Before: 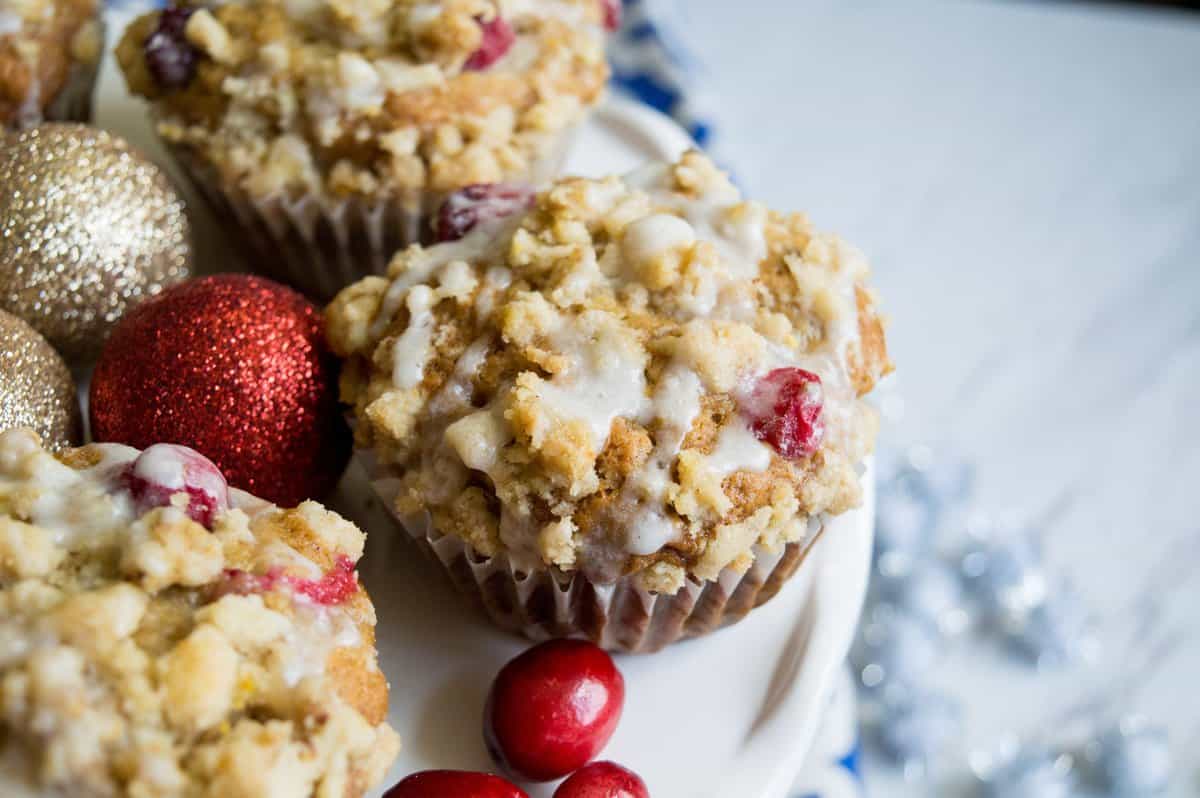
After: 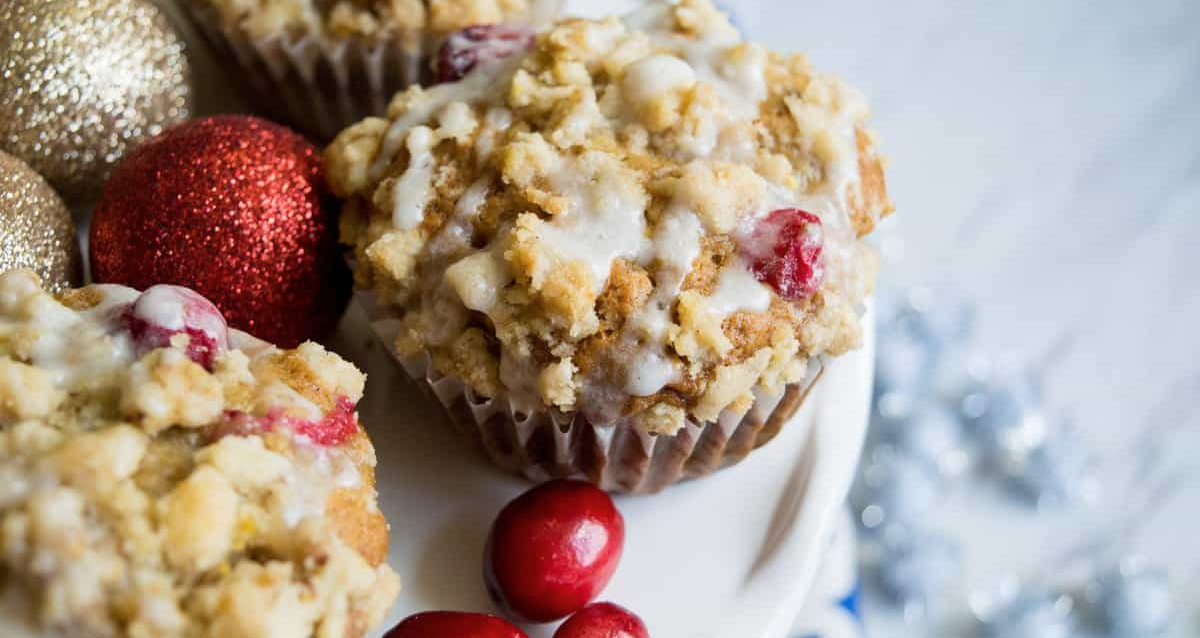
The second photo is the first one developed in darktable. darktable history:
crop and rotate: top 19.998%
color balance rgb: perceptual saturation grading › global saturation -1%
